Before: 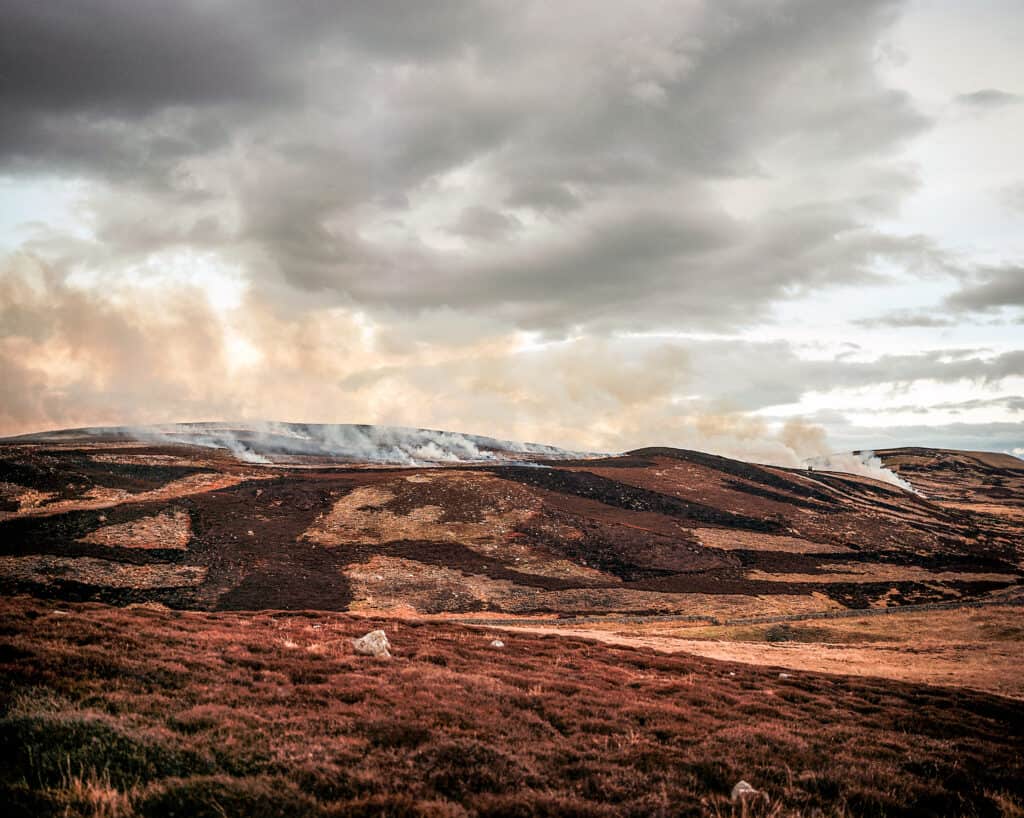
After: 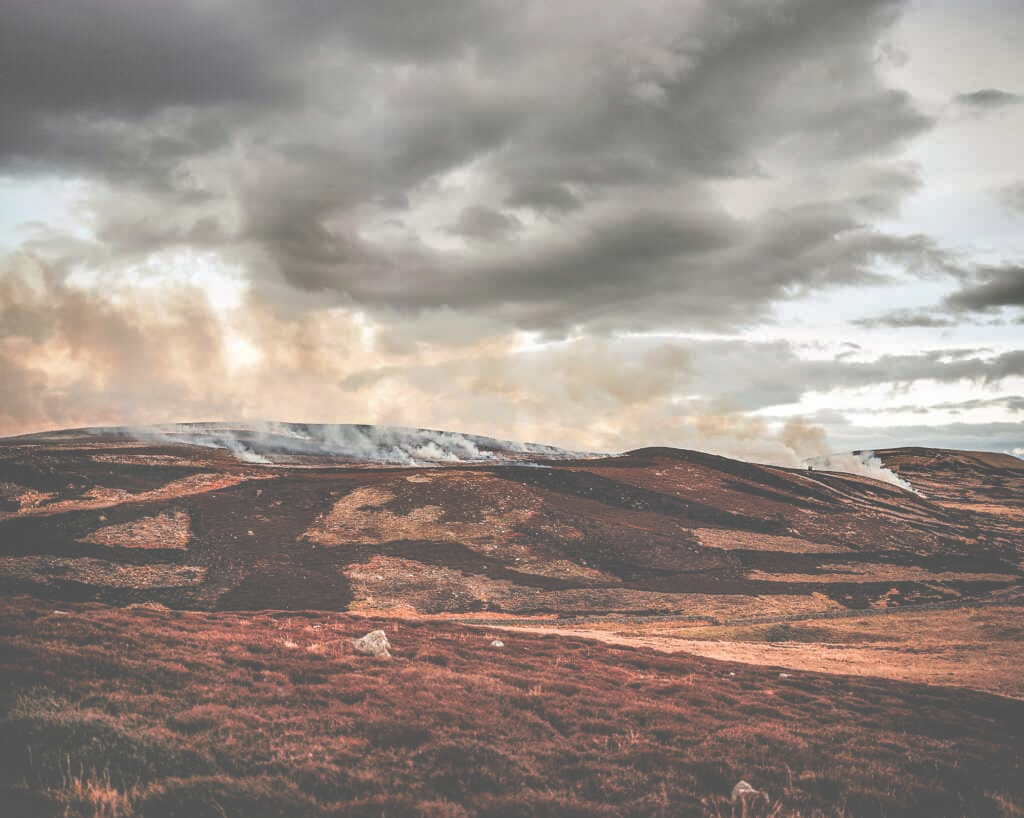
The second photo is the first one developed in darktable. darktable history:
exposure: black level correction -0.086, compensate exposure bias true, compensate highlight preservation false
shadows and highlights: radius 119.36, shadows 41.89, highlights -61.77, soften with gaussian
